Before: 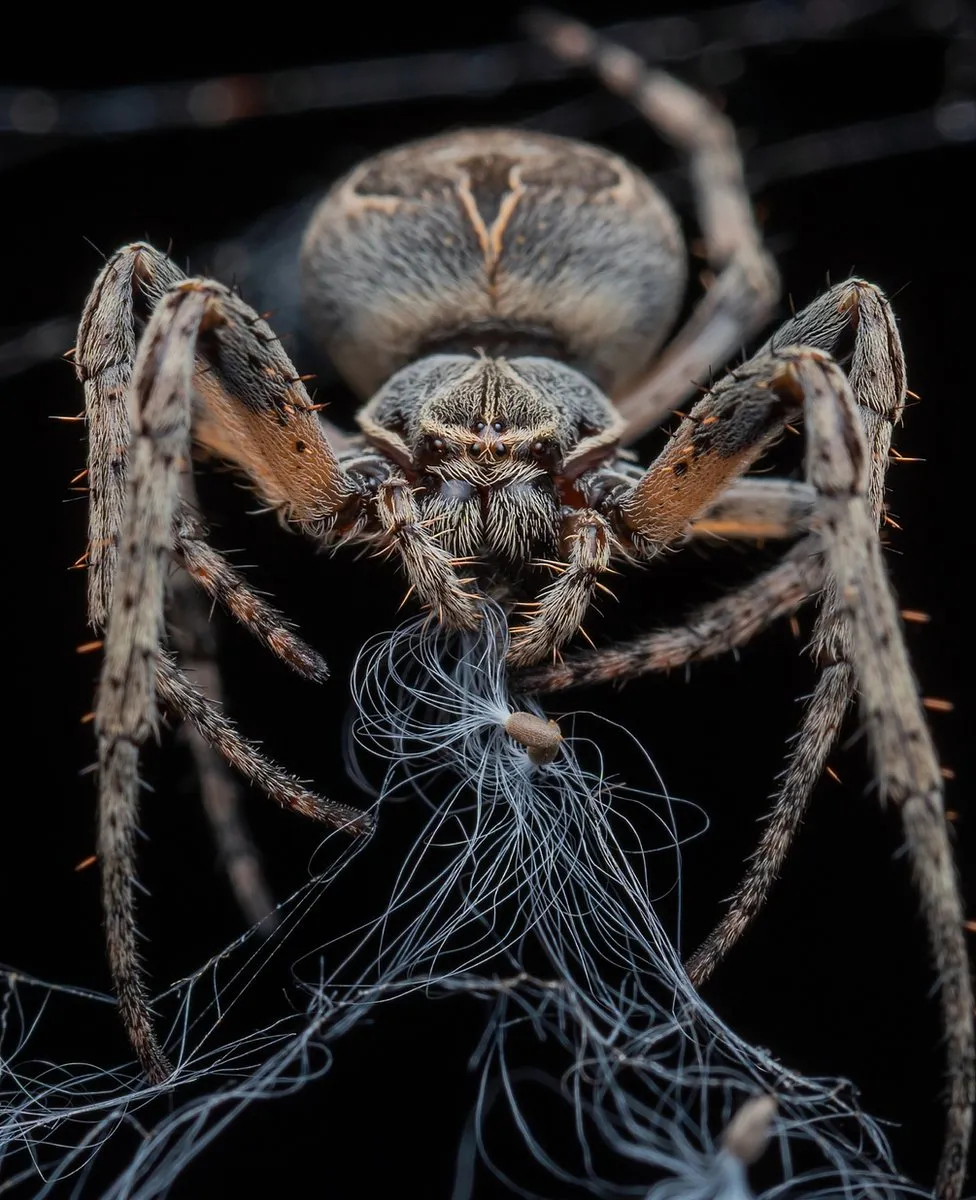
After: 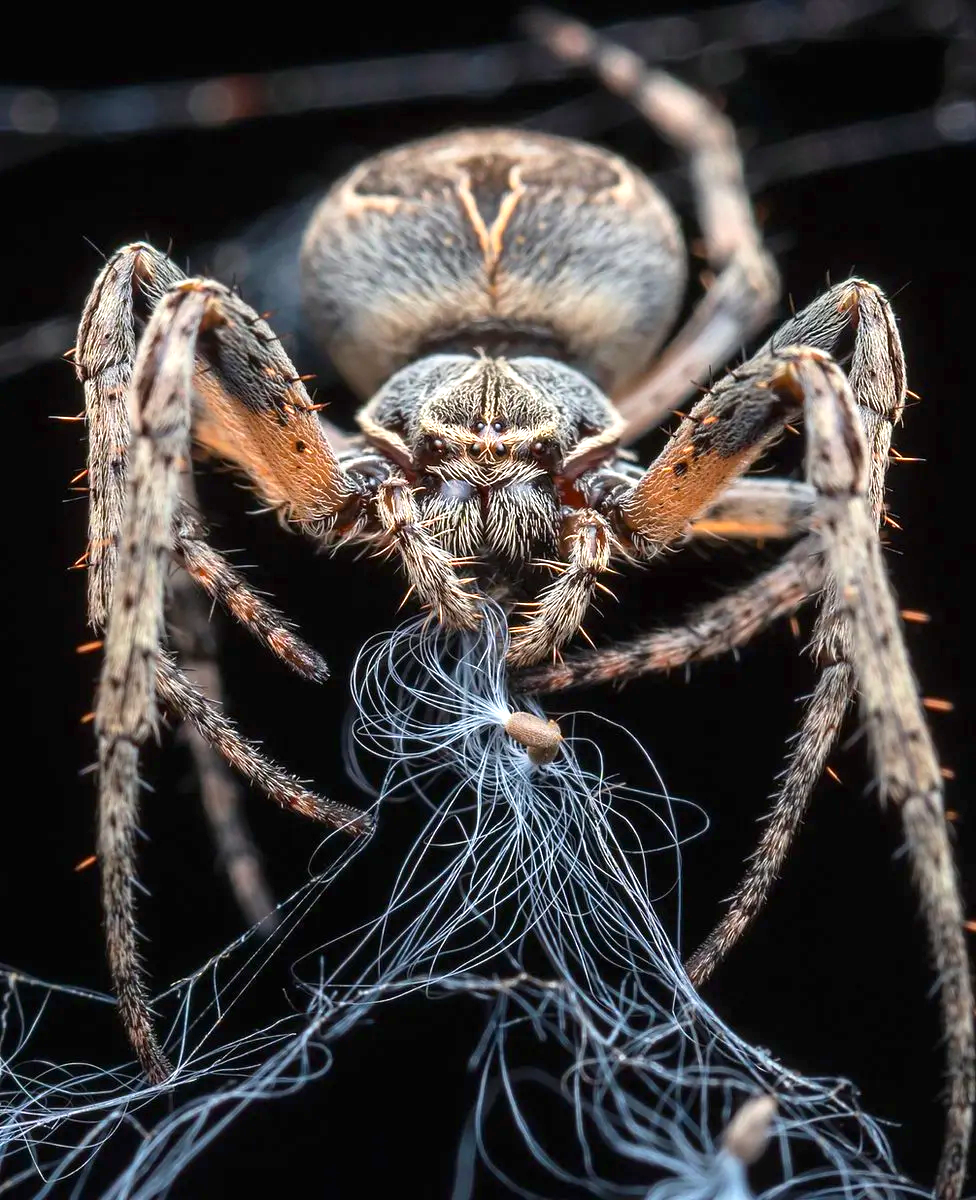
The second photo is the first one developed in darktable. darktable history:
white balance: emerald 1
exposure: black level correction 0, exposure 1.1 EV, compensate exposure bias true, compensate highlight preservation false
contrast brightness saturation: saturation 0.18
